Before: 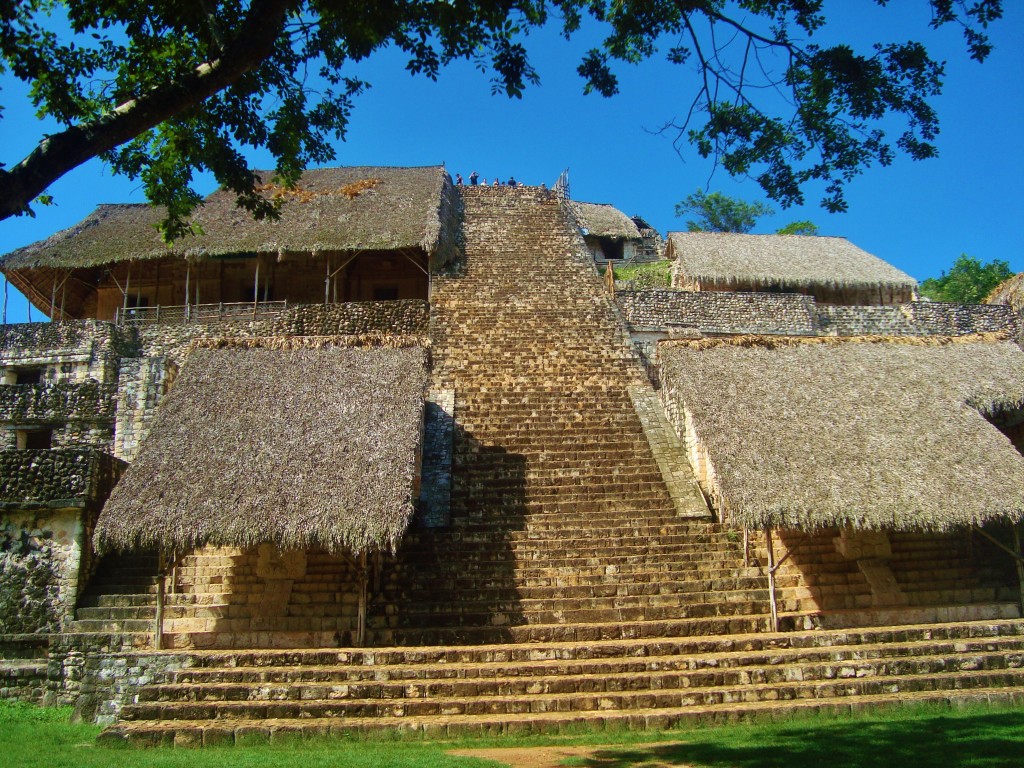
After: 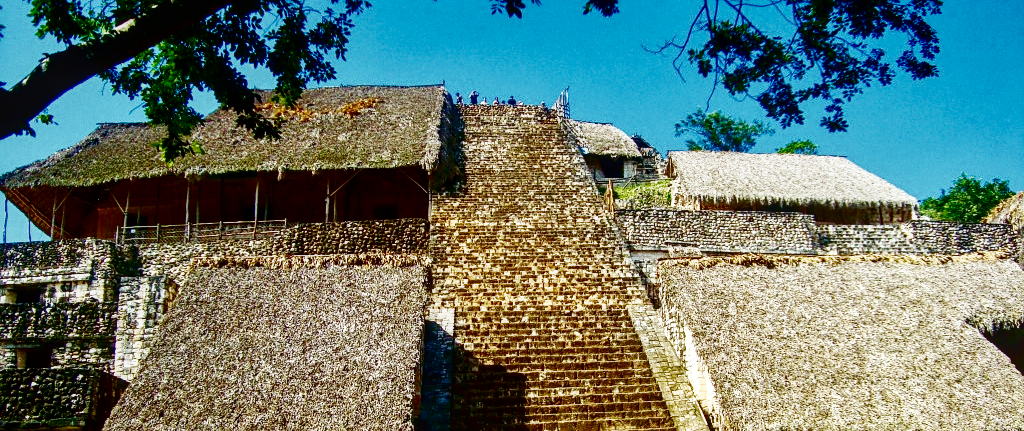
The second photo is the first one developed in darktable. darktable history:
sharpen: amount 0.2
crop and rotate: top 10.605%, bottom 33.274%
exposure: compensate highlight preservation false
local contrast: on, module defaults
grain: coarseness 0.09 ISO, strength 10%
contrast brightness saturation: brightness -0.52
base curve: curves: ch0 [(0, 0) (0.007, 0.004) (0.027, 0.03) (0.046, 0.07) (0.207, 0.54) (0.442, 0.872) (0.673, 0.972) (1, 1)], preserve colors none
